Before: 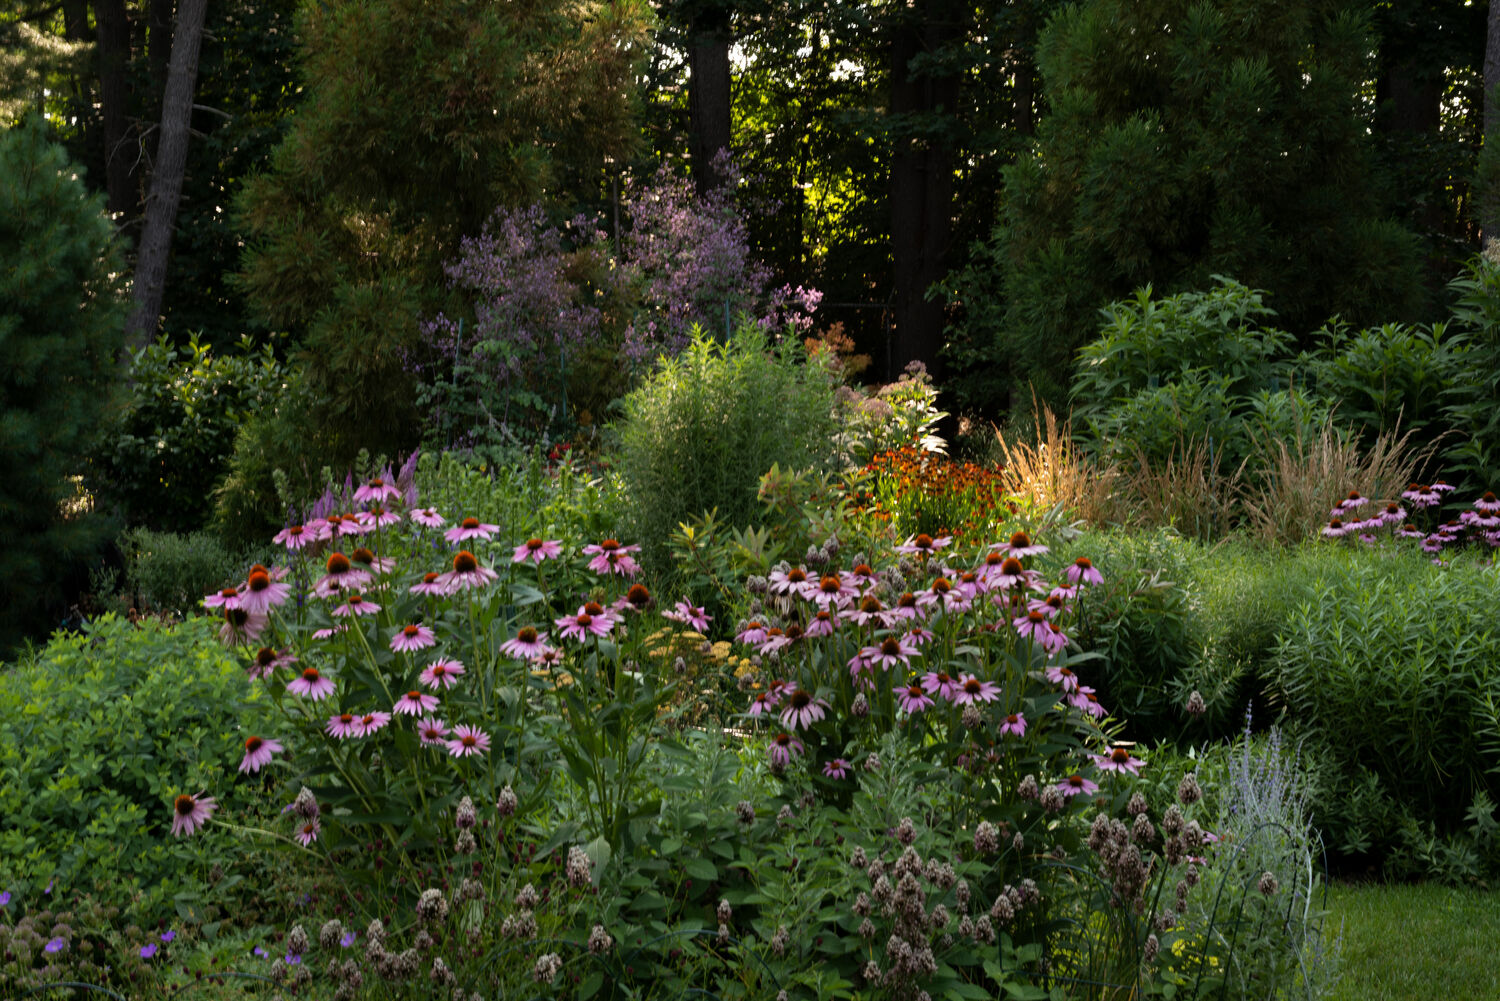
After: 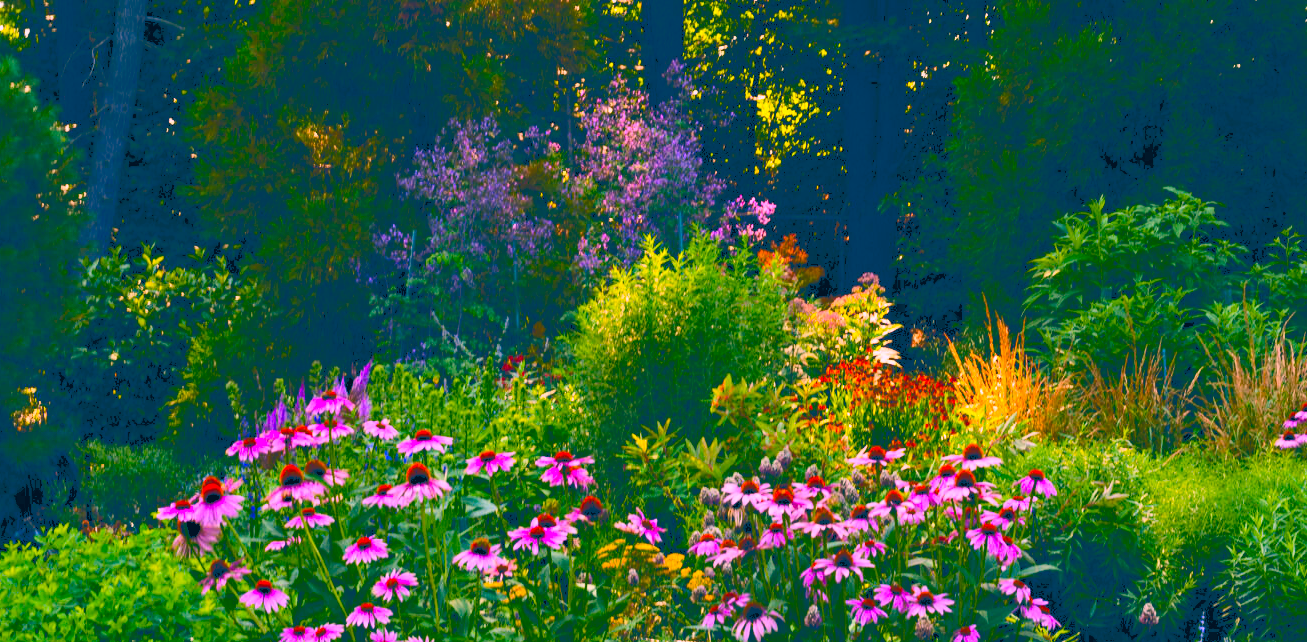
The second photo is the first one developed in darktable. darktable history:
tone curve: curves: ch0 [(0, 0) (0.003, 0.203) (0.011, 0.203) (0.025, 0.21) (0.044, 0.22) (0.069, 0.231) (0.1, 0.243) (0.136, 0.255) (0.177, 0.277) (0.224, 0.305) (0.277, 0.346) (0.335, 0.412) (0.399, 0.492) (0.468, 0.571) (0.543, 0.658) (0.623, 0.75) (0.709, 0.837) (0.801, 0.905) (0.898, 0.955) (1, 1)], color space Lab, independent channels, preserve colors none
color balance rgb: highlights gain › chroma 0.112%, highlights gain › hue 331.25°, global offset › chroma 0.062%, global offset › hue 253.13°, perceptual saturation grading › global saturation 20%, perceptual saturation grading › highlights -25.879%, perceptual saturation grading › shadows 25.414%, perceptual brilliance grading › mid-tones 10.165%, perceptual brilliance grading › shadows 15.654%, global vibrance 44.395%
color correction: highlights a* 17.44, highlights b* 0.342, shadows a* -14.86, shadows b* -14.44, saturation 1.54
crop: left 3.155%, top 8.864%, right 9.655%, bottom 26.986%
haze removal: strength 0.294, distance 0.251, adaptive false
